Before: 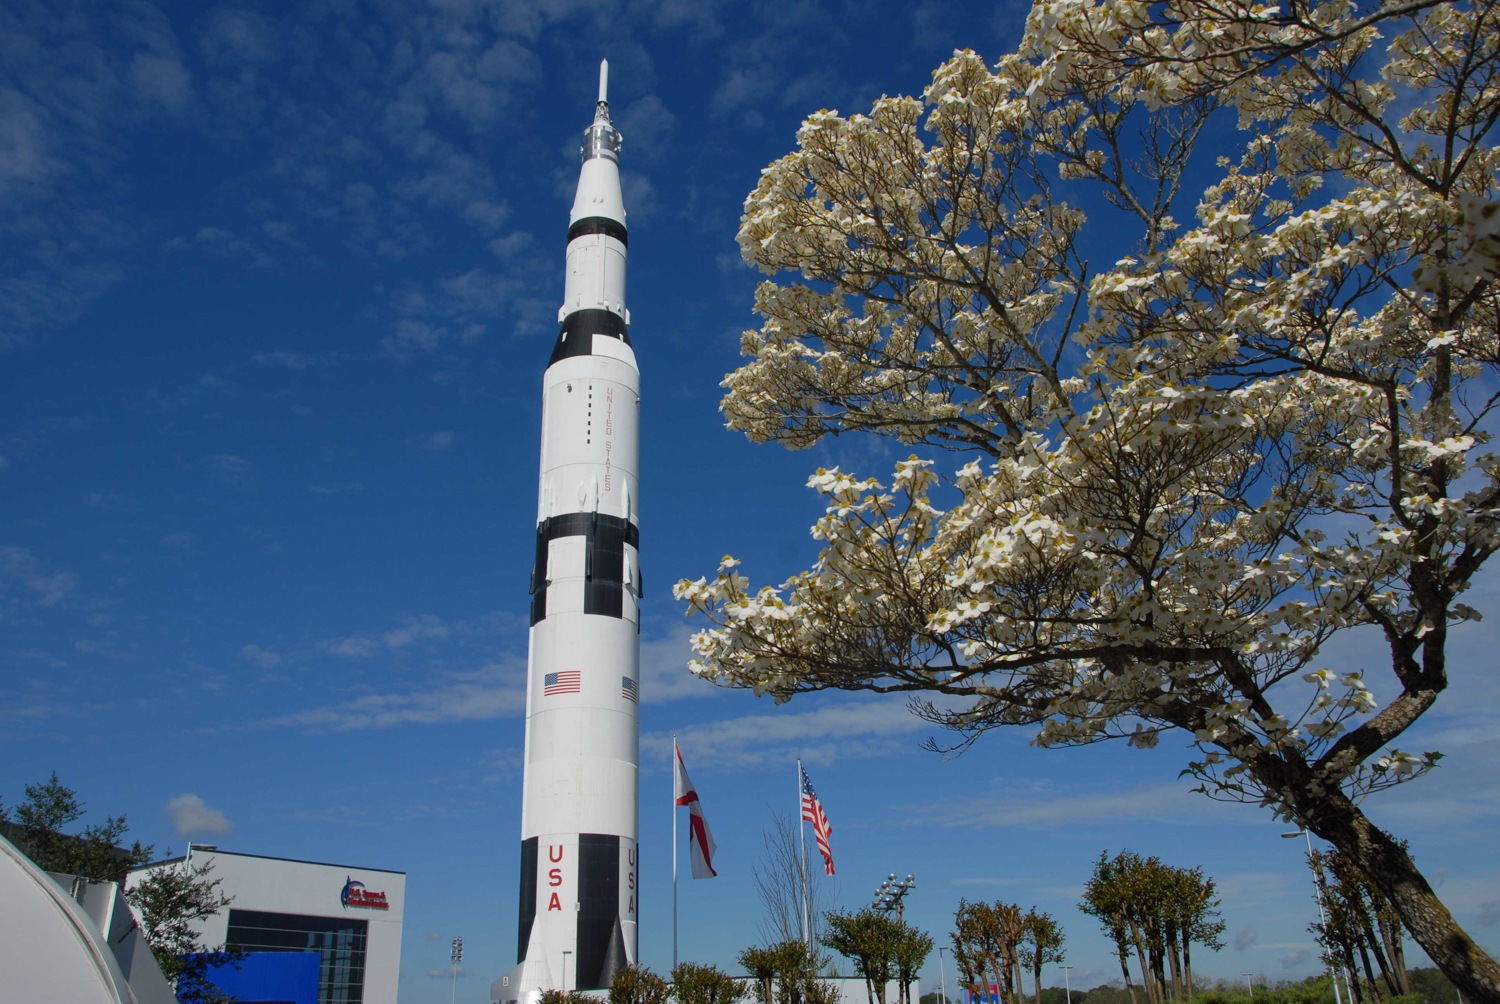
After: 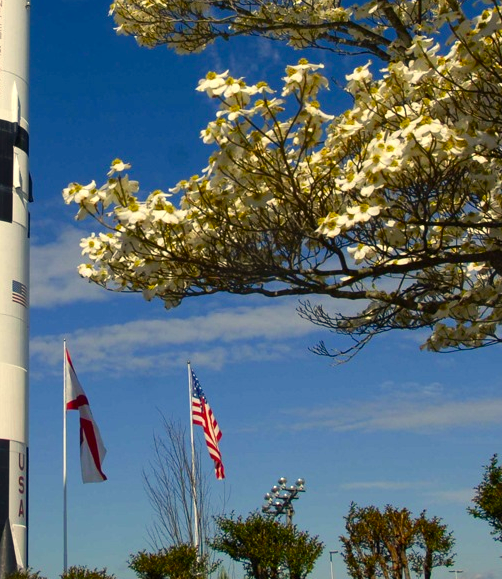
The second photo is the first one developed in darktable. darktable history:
color balance rgb: perceptual saturation grading › global saturation 20%, perceptual saturation grading › highlights -14.255%, perceptual saturation grading › shadows 49.575%, perceptual brilliance grading › global brilliance -5.792%, perceptual brilliance grading › highlights 23.71%, perceptual brilliance grading › mid-tones 7.28%, perceptual brilliance grading › shadows -4.977%
color correction: highlights a* 2.44, highlights b* 23.37
crop: left 40.717%, top 39.528%, right 25.805%, bottom 2.746%
